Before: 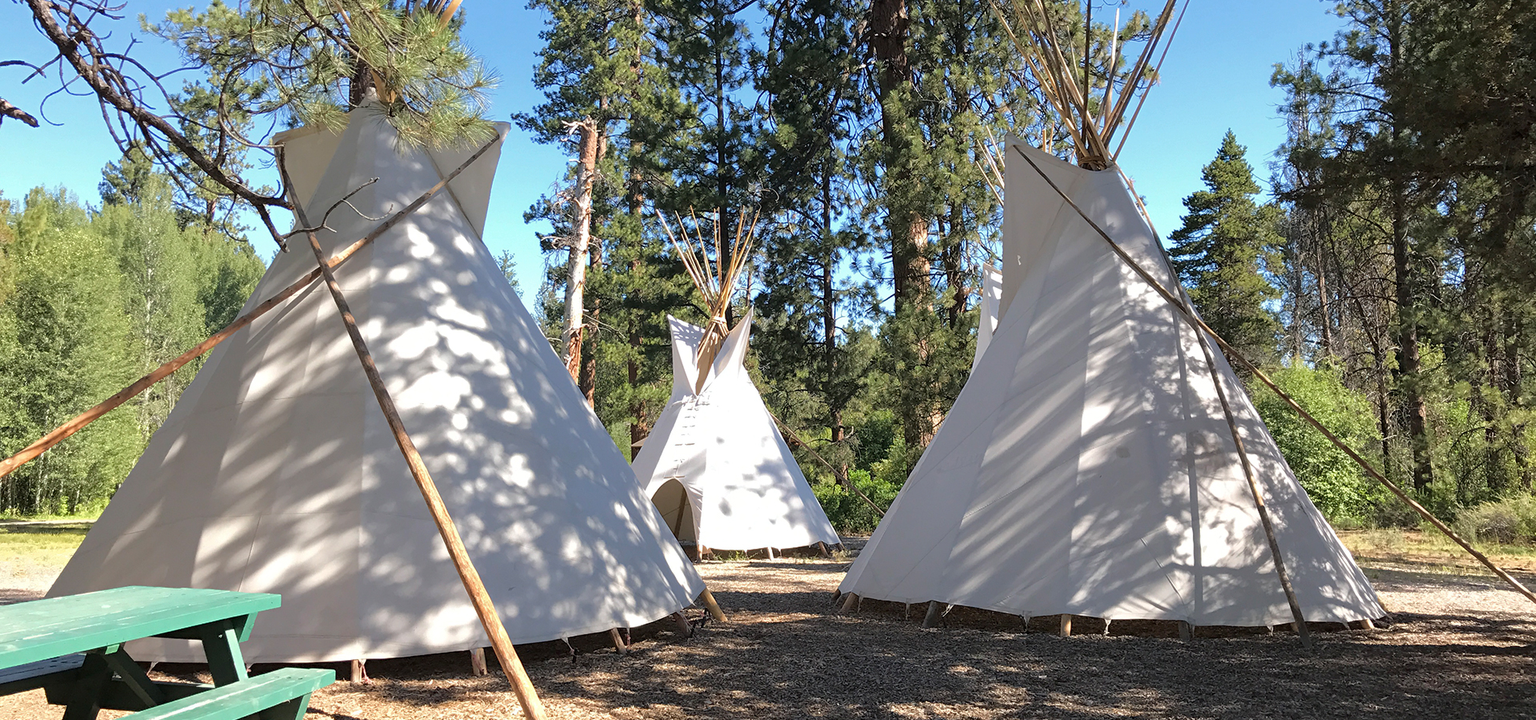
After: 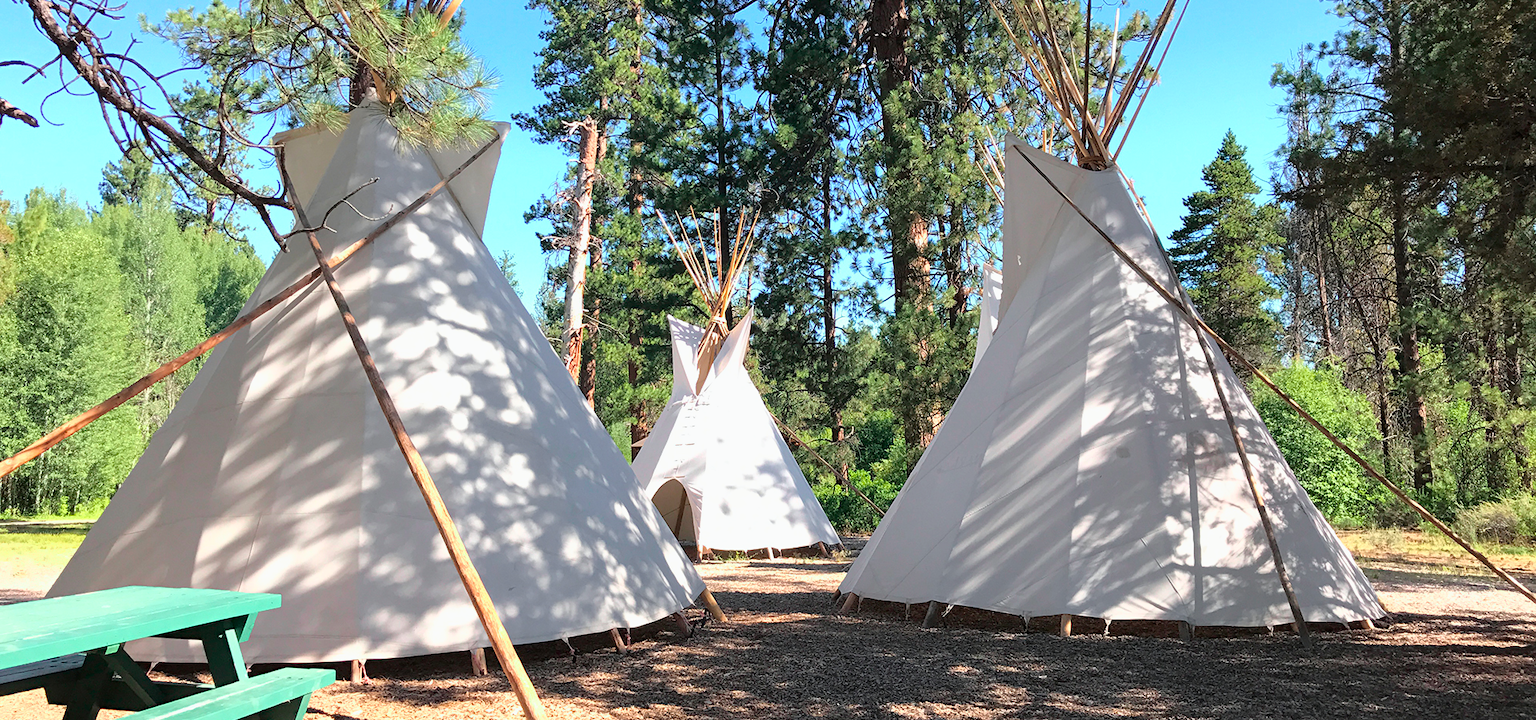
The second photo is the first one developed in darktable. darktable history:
tone curve: curves: ch0 [(0, 0) (0.051, 0.047) (0.102, 0.099) (0.236, 0.249) (0.429, 0.473) (0.67, 0.755) (0.875, 0.948) (1, 0.985)]; ch1 [(0, 0) (0.339, 0.298) (0.402, 0.363) (0.453, 0.413) (0.485, 0.469) (0.494, 0.493) (0.504, 0.502) (0.515, 0.526) (0.563, 0.591) (0.597, 0.639) (0.834, 0.888) (1, 1)]; ch2 [(0, 0) (0.362, 0.353) (0.425, 0.439) (0.501, 0.501) (0.537, 0.538) (0.58, 0.59) (0.642, 0.669) (0.773, 0.856) (1, 1)], color space Lab, independent channels, preserve colors none
